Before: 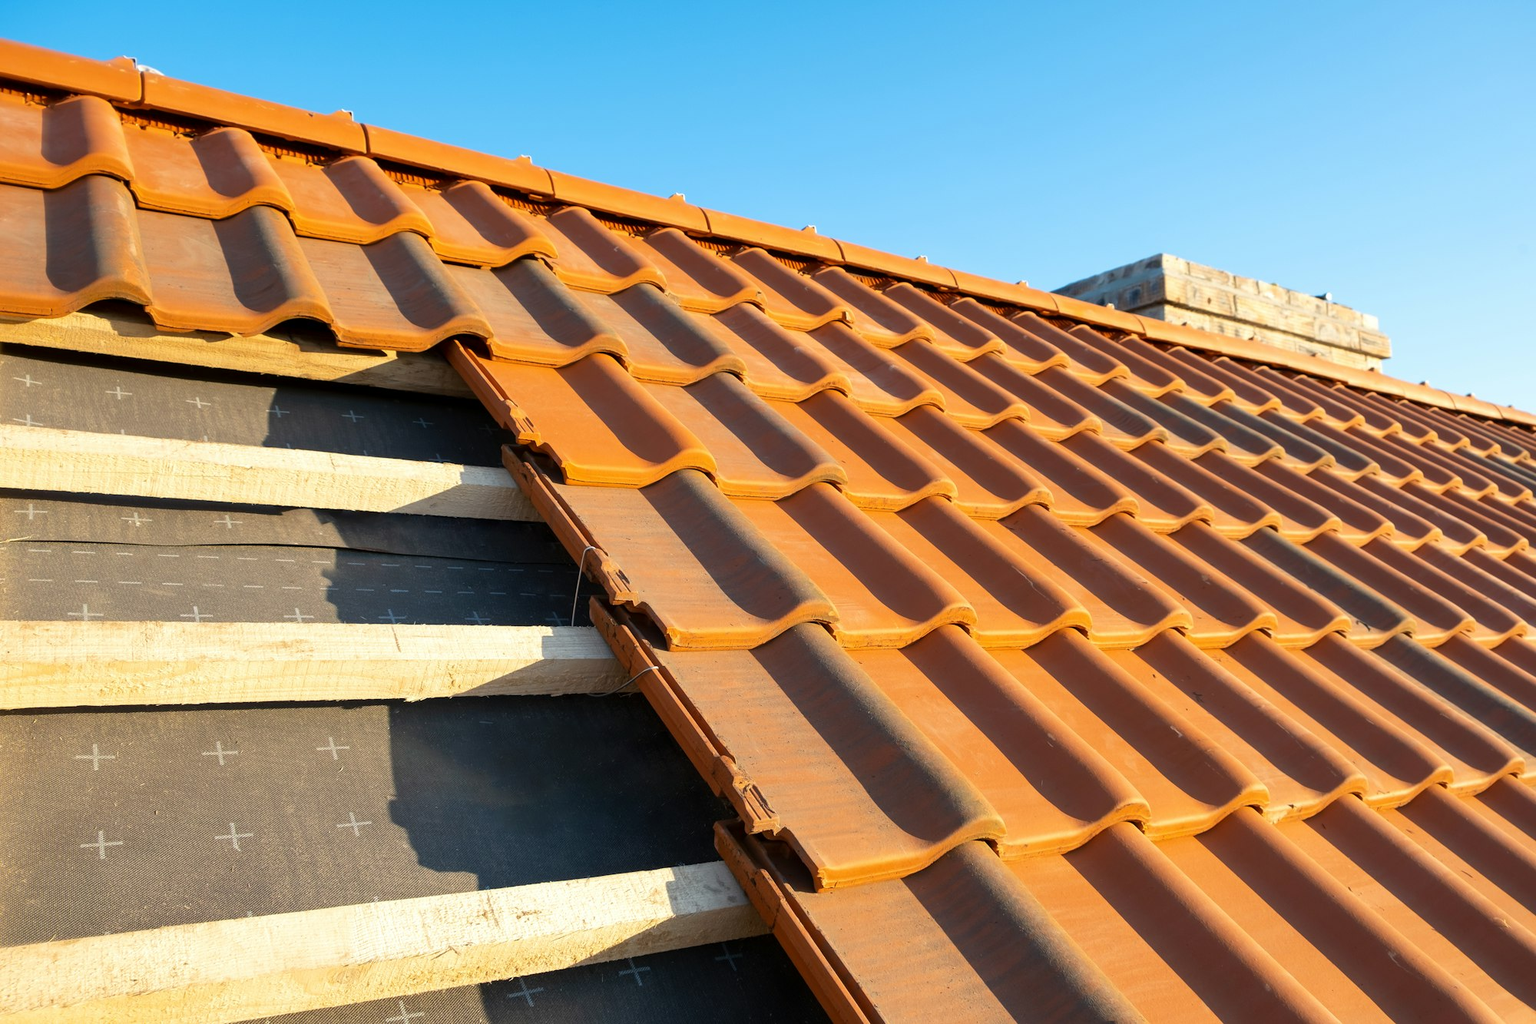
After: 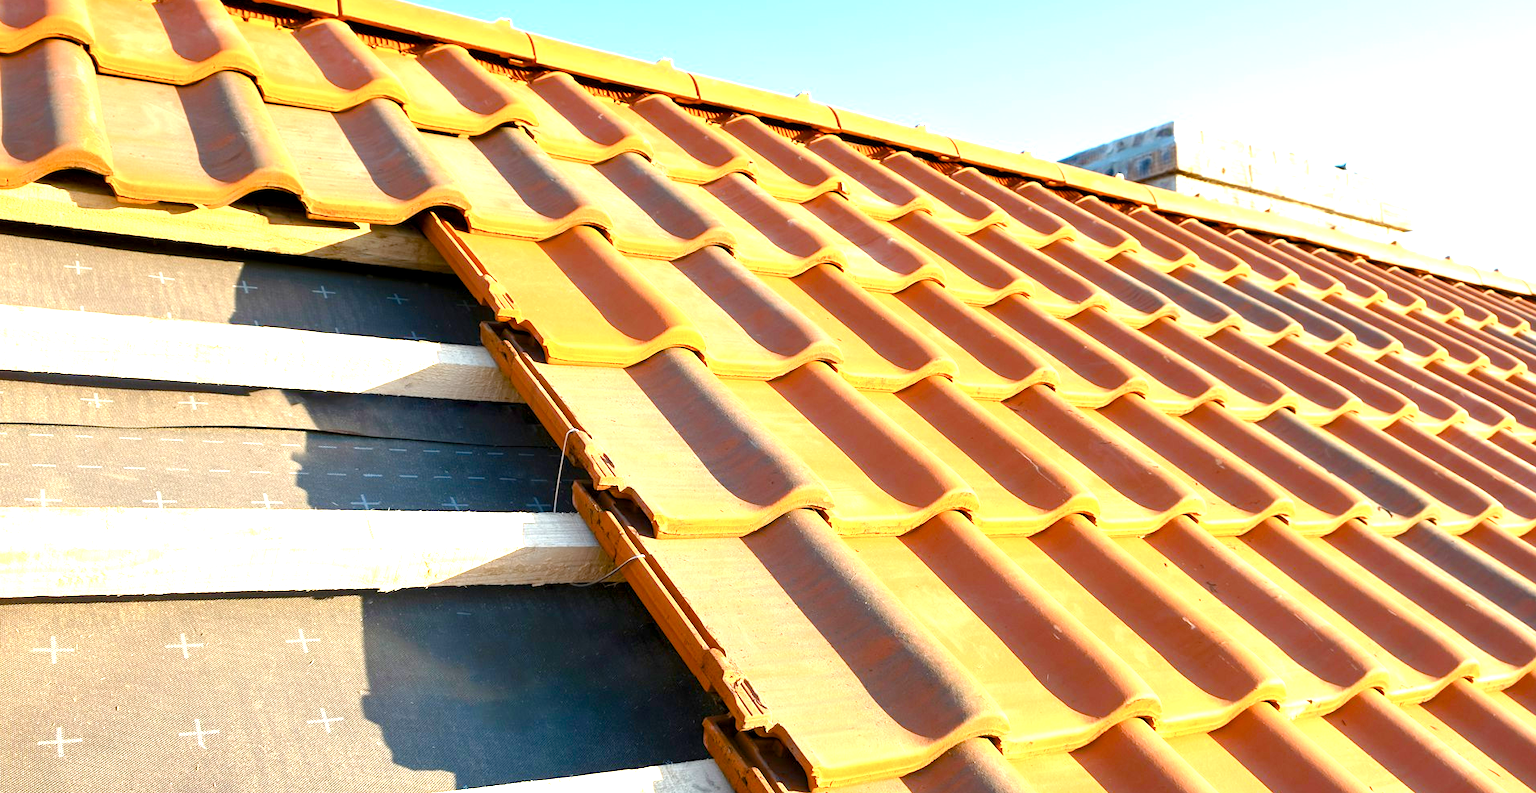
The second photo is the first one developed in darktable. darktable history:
color balance rgb: perceptual saturation grading › global saturation 20%, perceptual saturation grading › highlights -25.221%, perceptual saturation grading › shadows 49.989%
exposure: black level correction 0.001, exposure 1.399 EV, compensate exposure bias true, compensate highlight preservation false
crop and rotate: left 2.911%, top 13.566%, right 1.863%, bottom 12.663%
